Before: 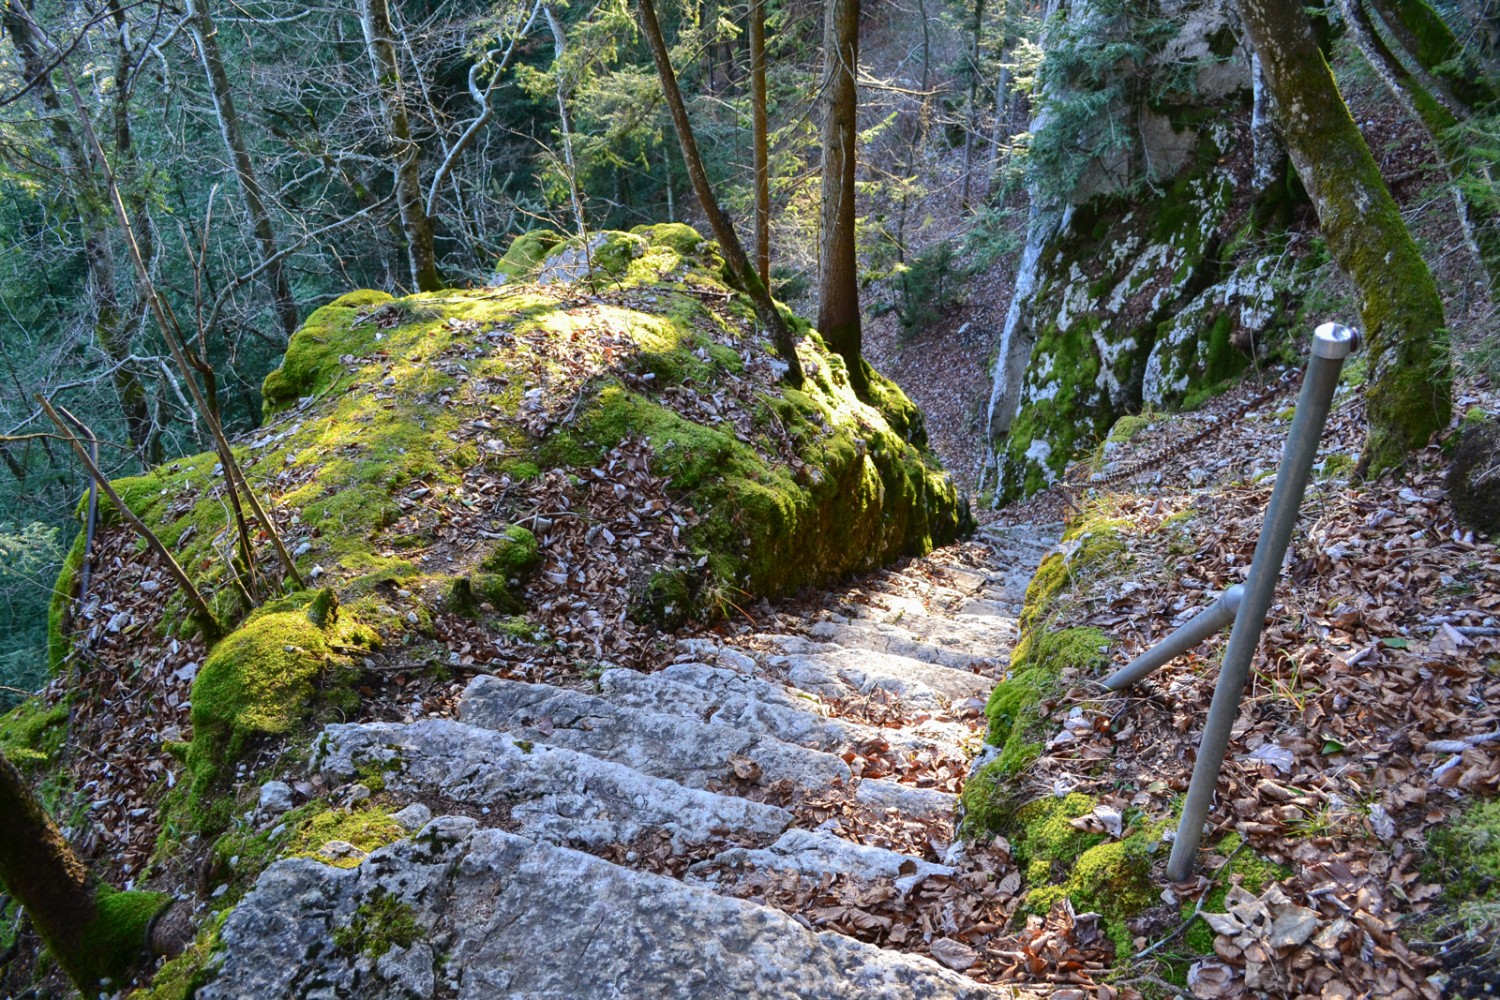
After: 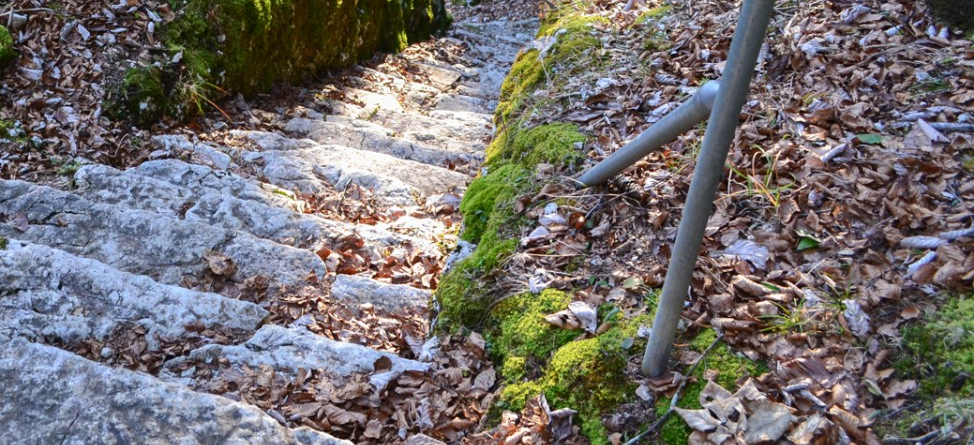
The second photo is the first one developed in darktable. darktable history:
crop and rotate: left 35.023%, top 50.478%, bottom 4.948%
